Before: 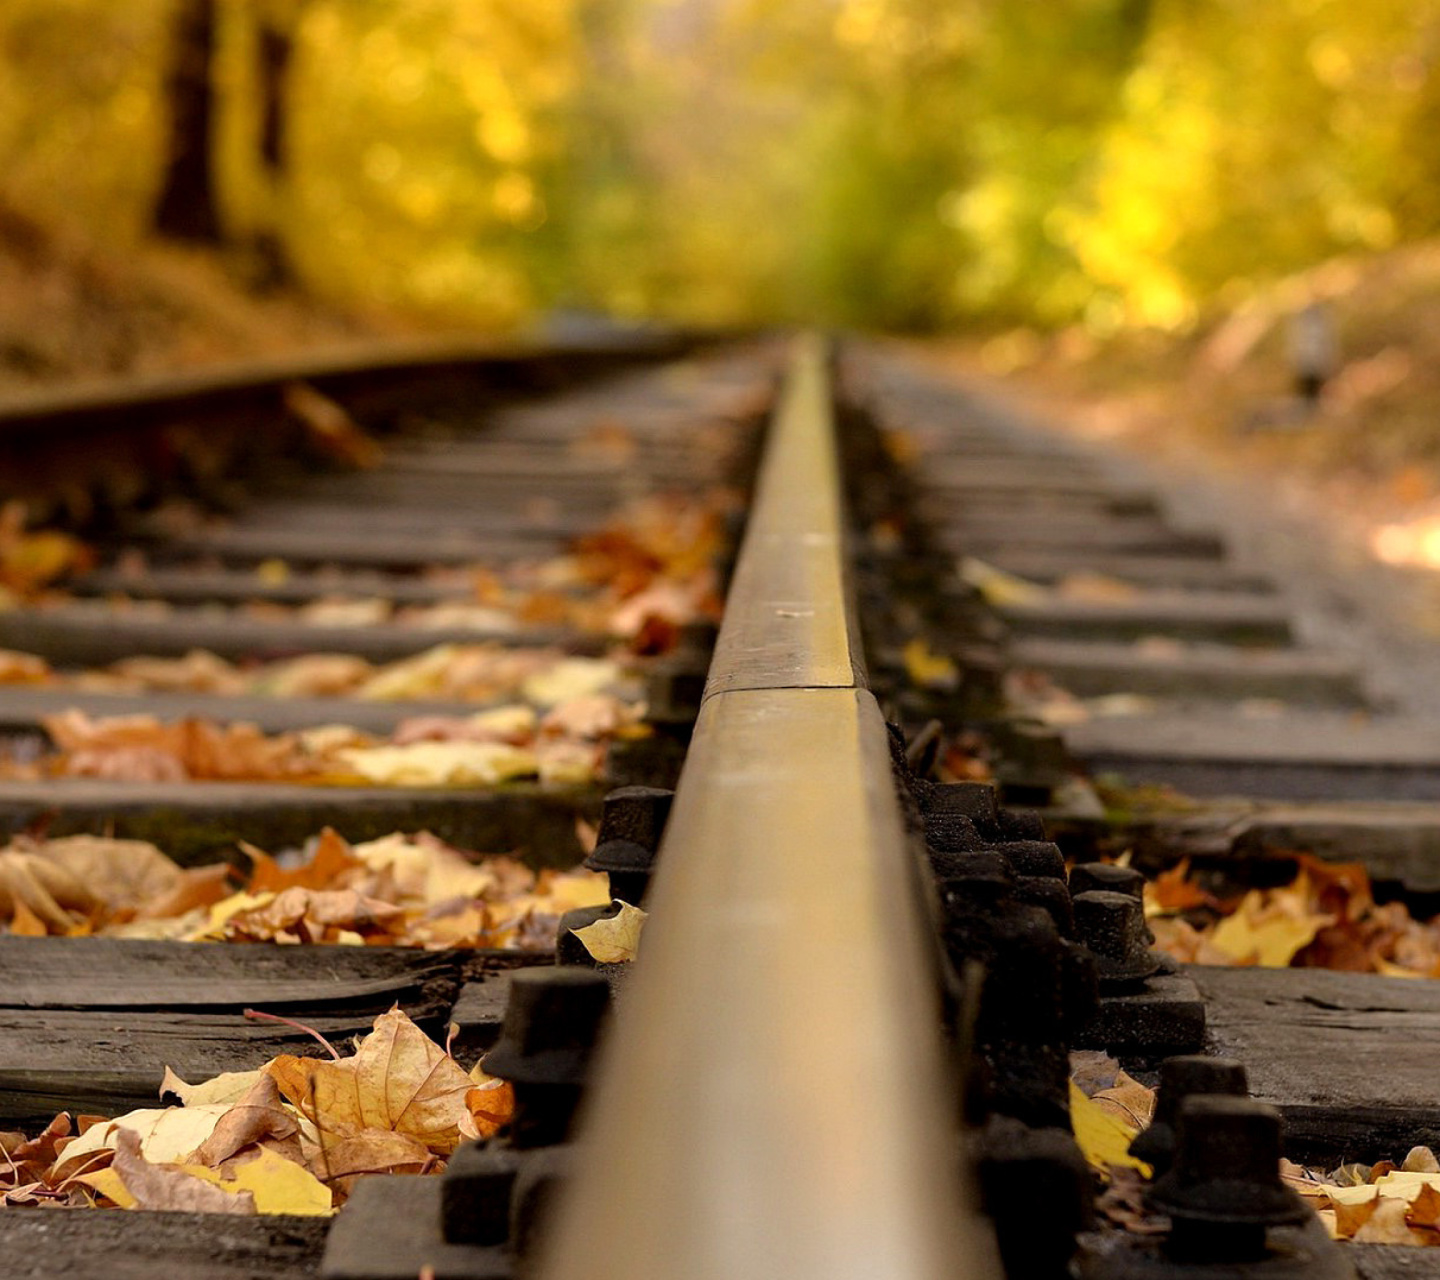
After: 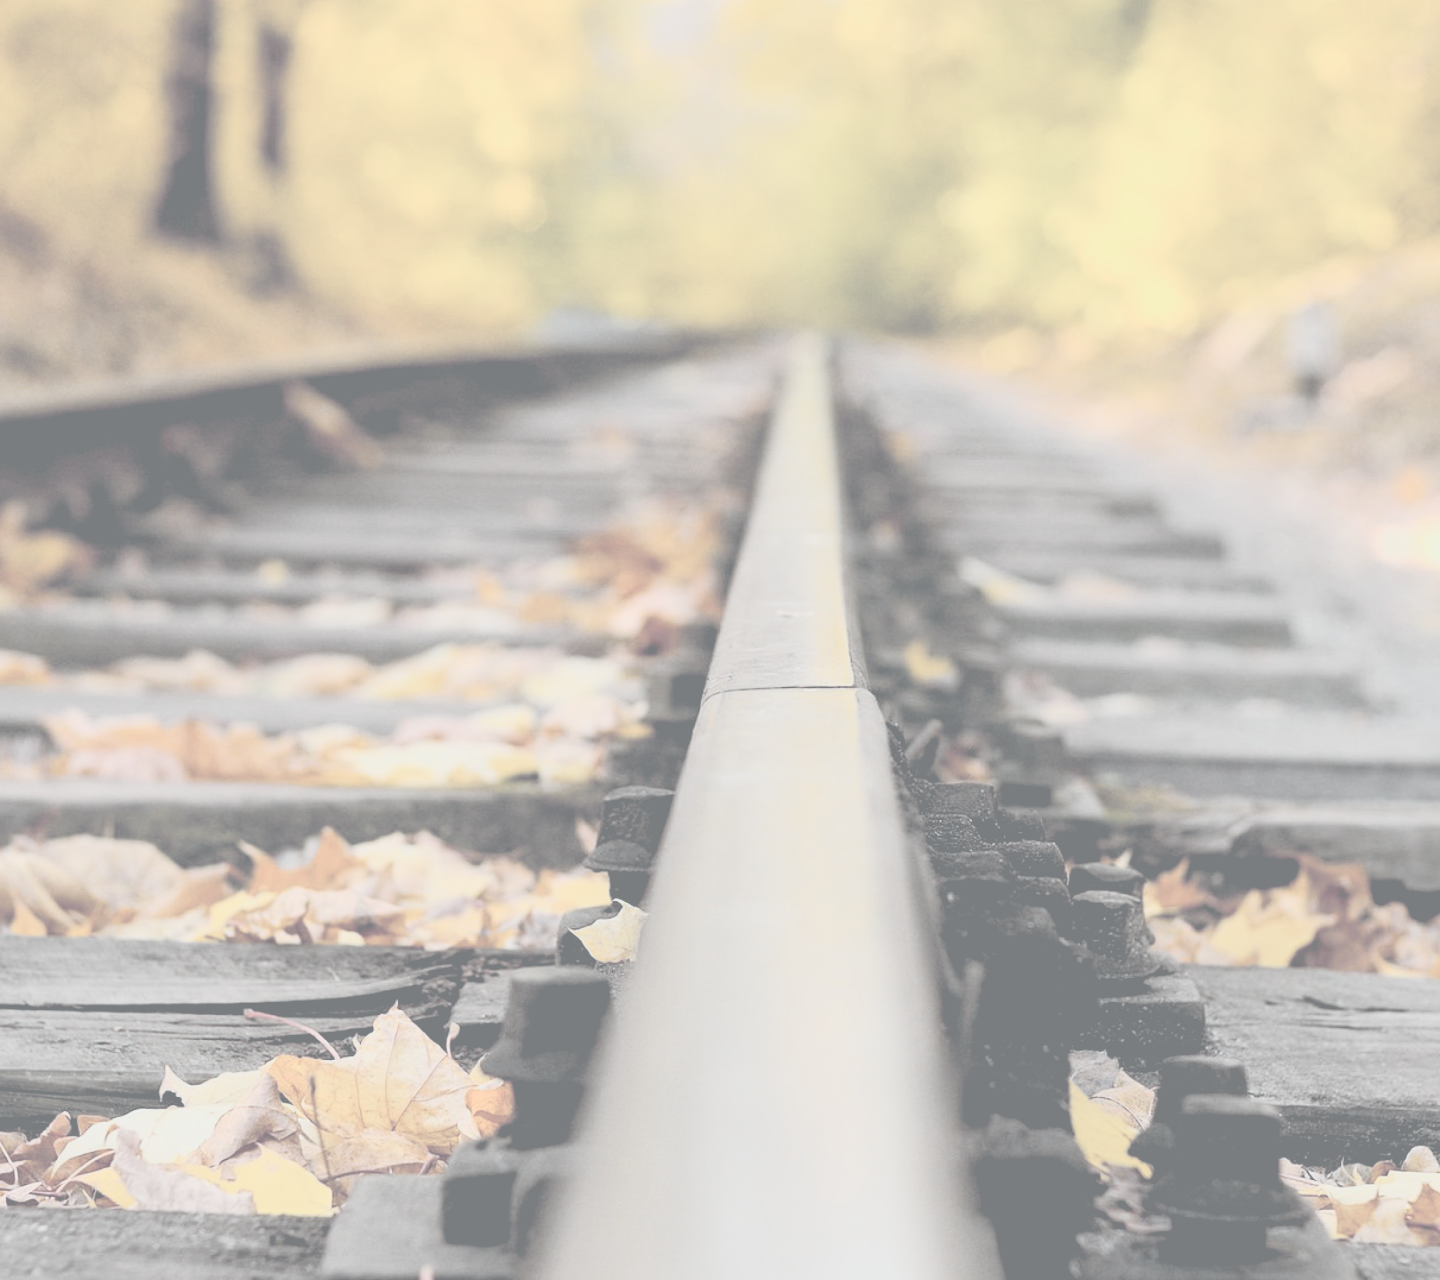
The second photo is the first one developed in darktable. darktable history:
color balance rgb: global offset › luminance -0.379%, perceptual saturation grading › global saturation -0.071%, global vibrance 12.54%
tone curve: curves: ch0 [(0, 0) (0.105, 0.068) (0.195, 0.162) (0.283, 0.283) (0.384, 0.404) (0.485, 0.531) (0.638, 0.681) (0.795, 0.879) (1, 0.977)]; ch1 [(0, 0) (0.161, 0.092) (0.35, 0.33) (0.379, 0.401) (0.456, 0.469) (0.504, 0.498) (0.53, 0.532) (0.58, 0.619) (0.635, 0.671) (1, 1)]; ch2 [(0, 0) (0.371, 0.362) (0.437, 0.437) (0.483, 0.484) (0.53, 0.515) (0.56, 0.58) (0.622, 0.606) (1, 1)], color space Lab, independent channels, preserve colors none
exposure: exposure 0.022 EV, compensate highlight preservation false
contrast brightness saturation: contrast -0.317, brightness 0.749, saturation -0.761
